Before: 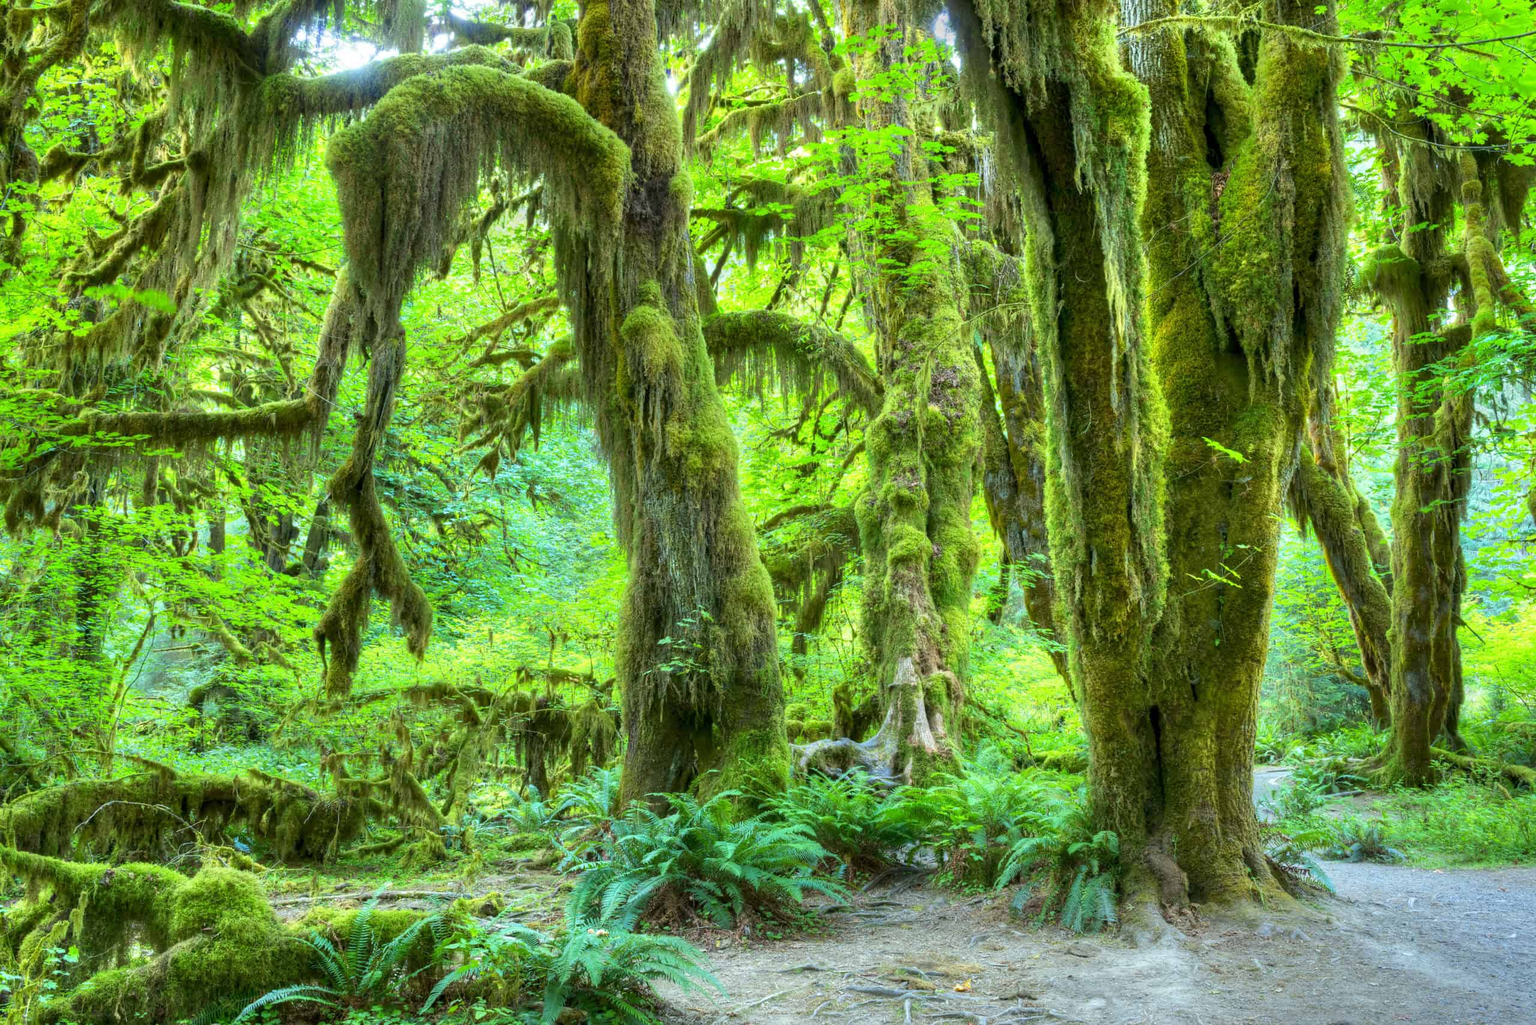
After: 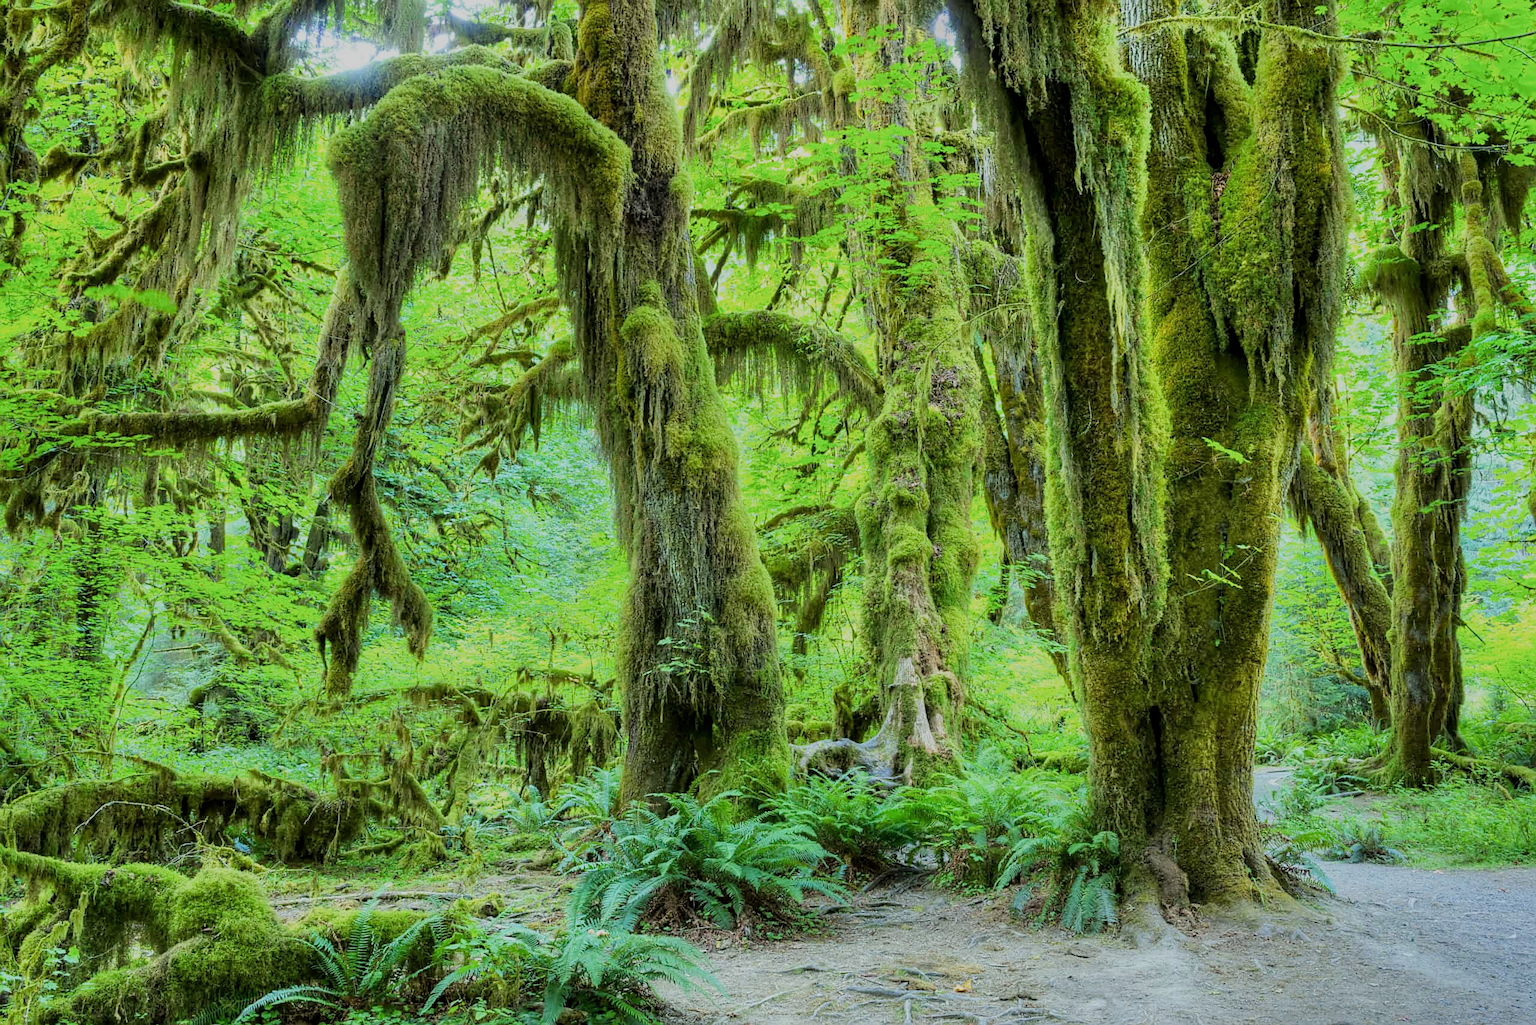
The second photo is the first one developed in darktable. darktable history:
sharpen: on, module defaults
filmic rgb: black relative exposure -7.32 EV, white relative exposure 5.09 EV, hardness 3.2
